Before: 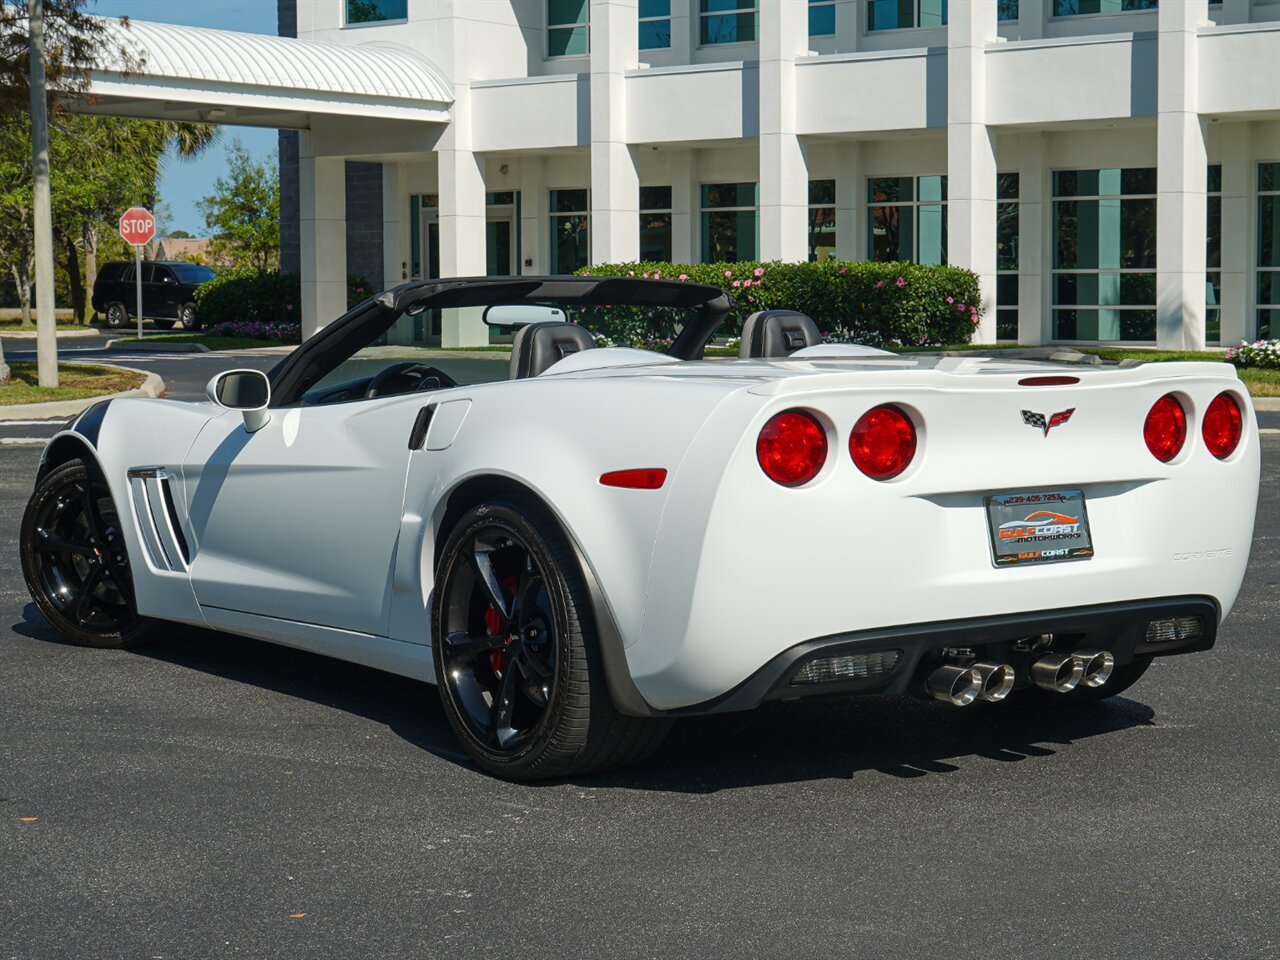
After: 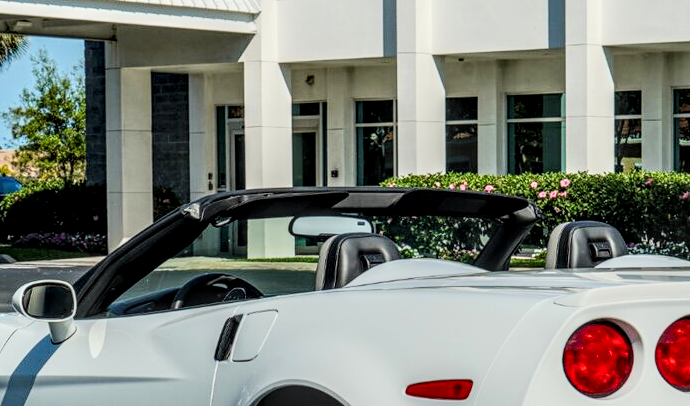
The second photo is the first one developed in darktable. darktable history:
contrast brightness saturation: contrast 0.202, brightness 0.168, saturation 0.224
local contrast: highlights 5%, shadows 5%, detail 181%
filmic rgb: black relative exposure -7.65 EV, white relative exposure 4.56 EV, hardness 3.61, color science v6 (2022)
crop: left 15.222%, top 9.305%, right 30.813%, bottom 48.35%
